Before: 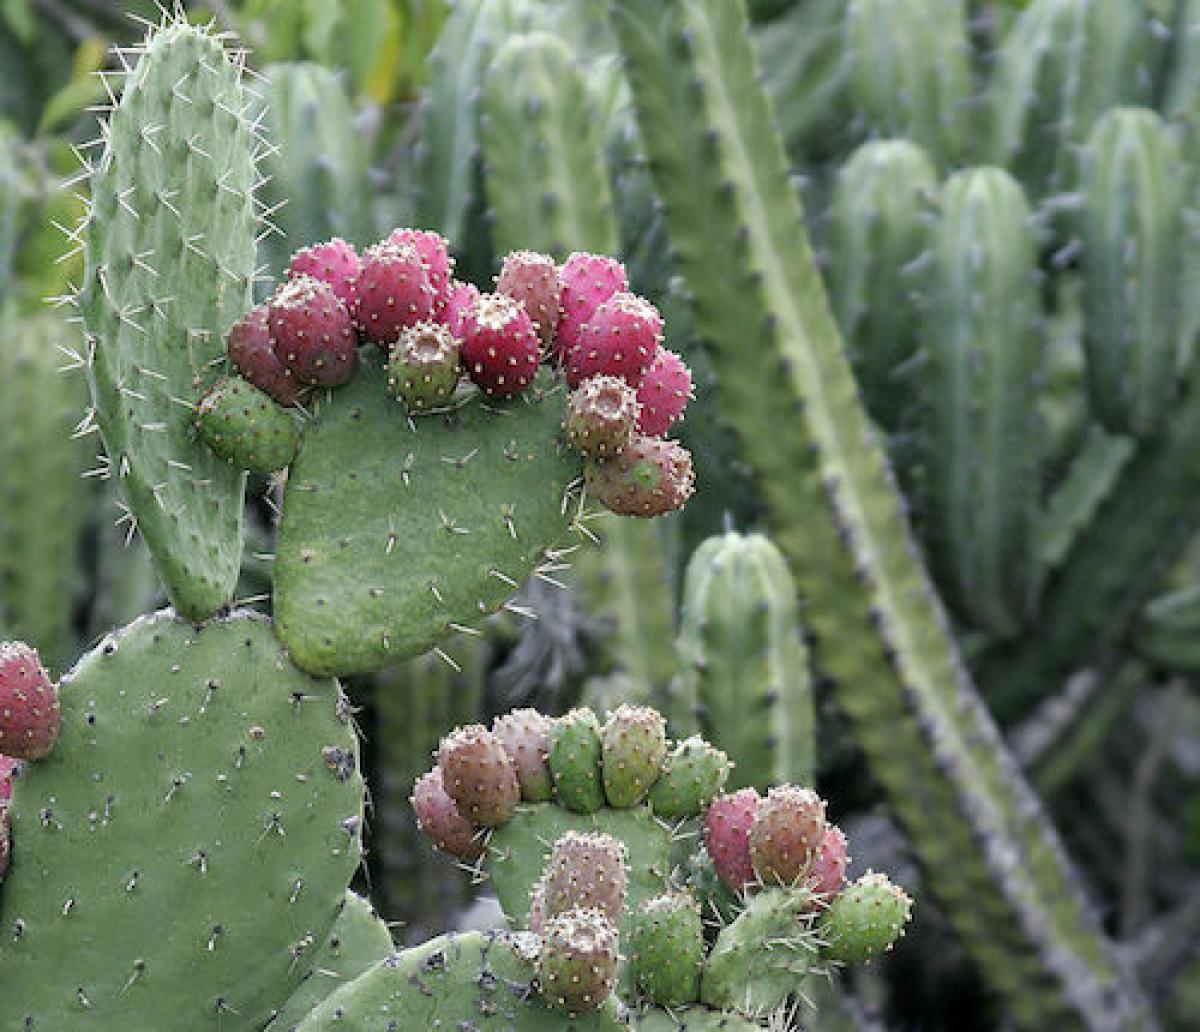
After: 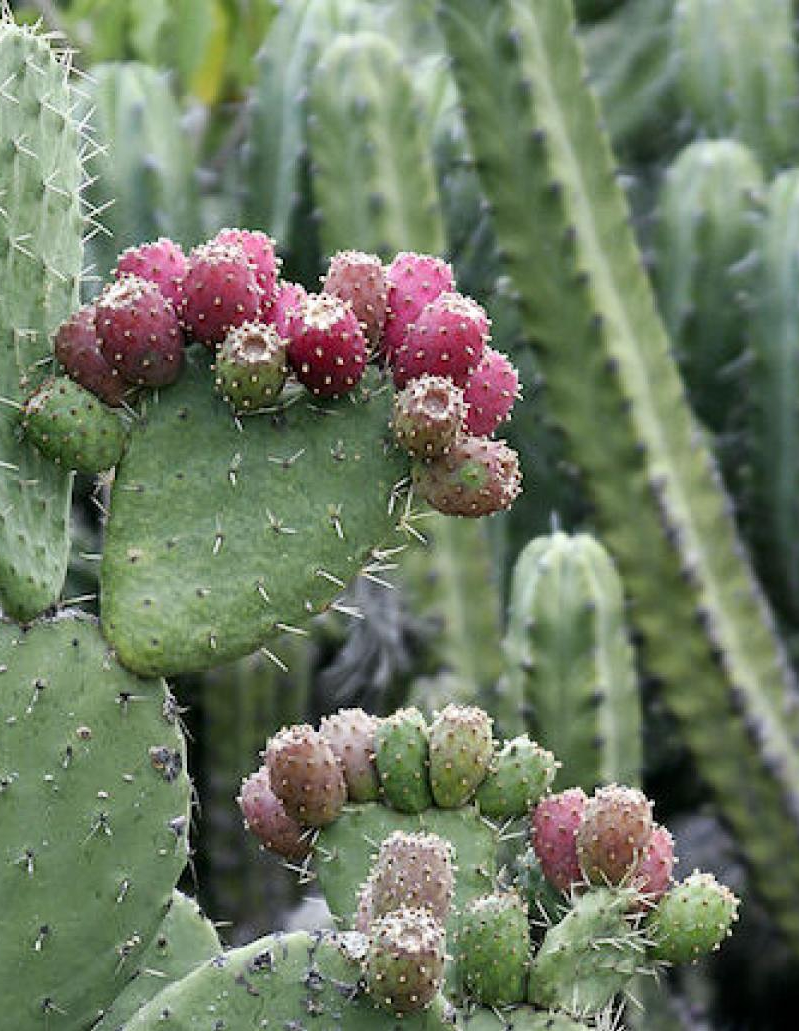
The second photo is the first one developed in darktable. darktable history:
crop and rotate: left 14.436%, right 18.898%
contrast brightness saturation: contrast 0.14
